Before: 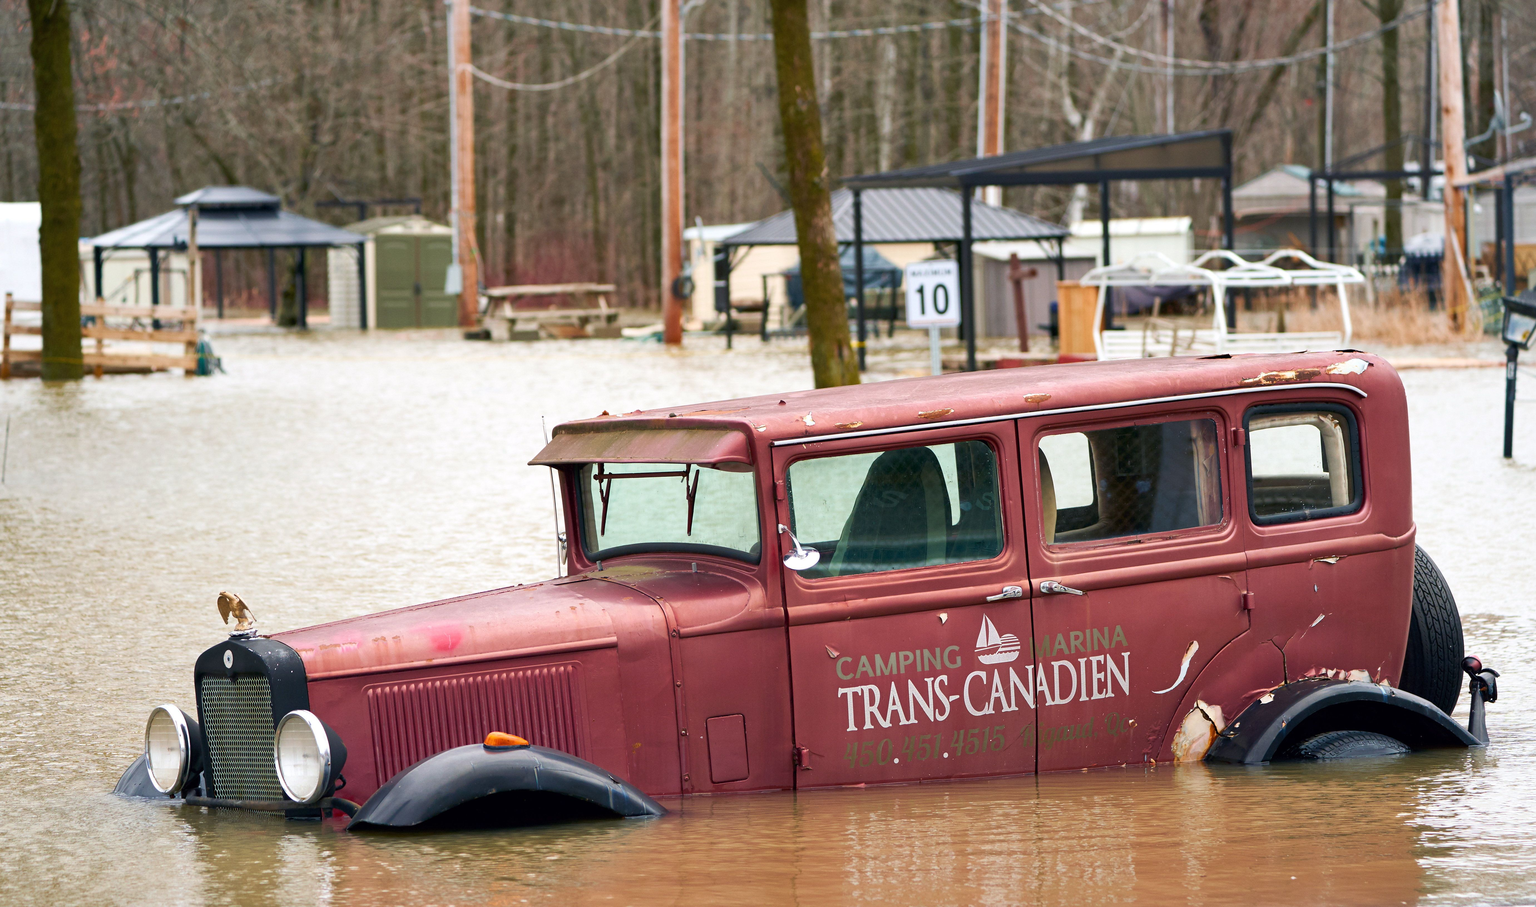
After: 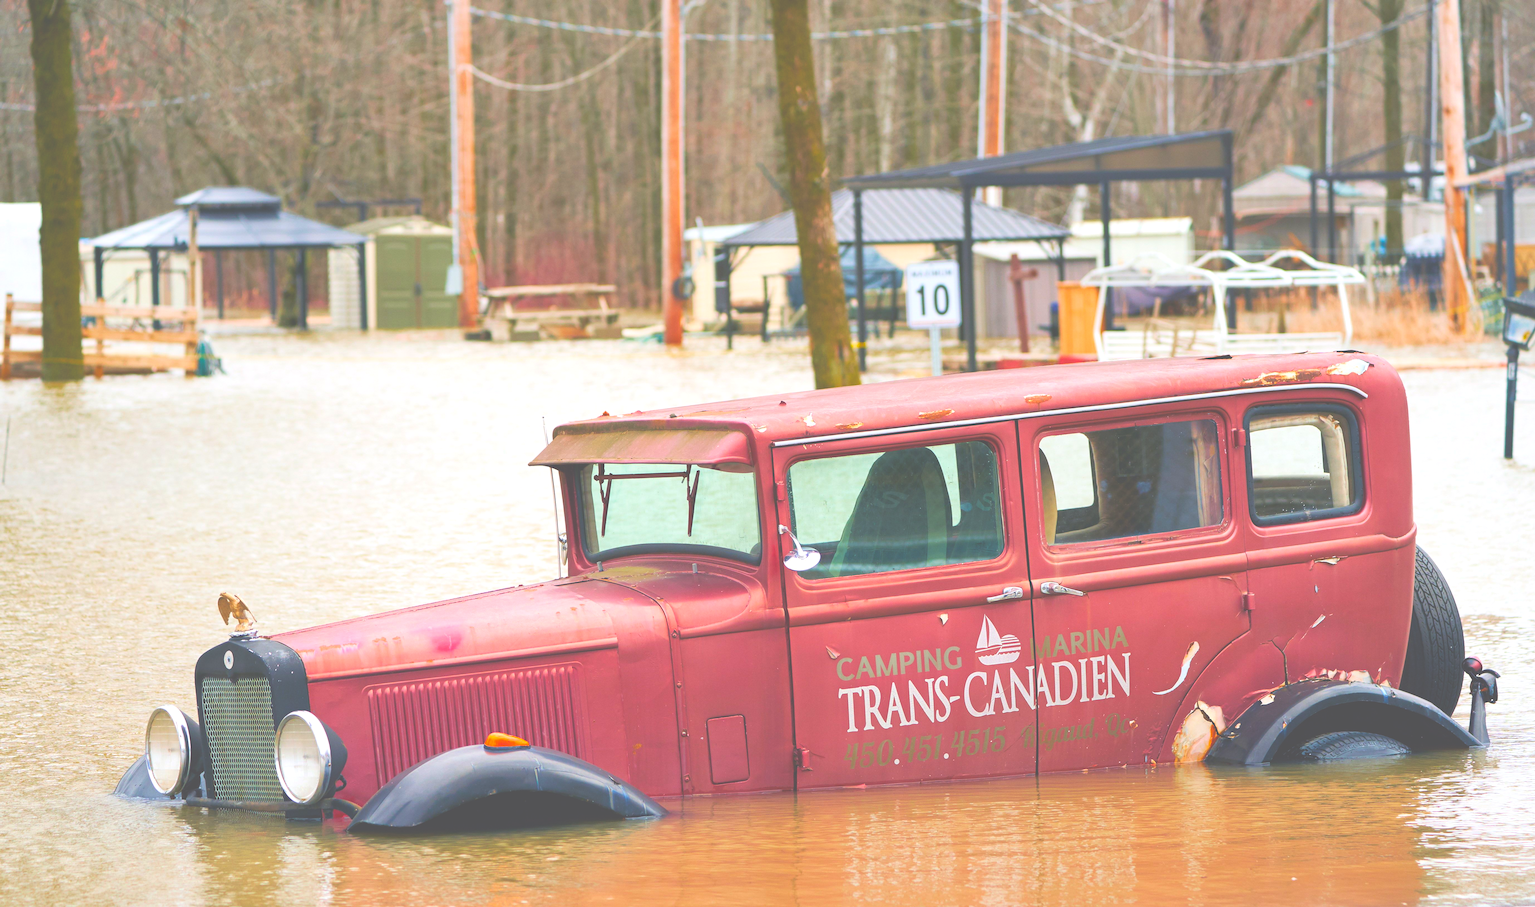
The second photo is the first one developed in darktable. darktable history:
exposure: black level correction -0.041, exposure 0.064 EV, compensate highlight preservation false
levels: levels [0.093, 0.434, 0.988]
color balance rgb: perceptual saturation grading › global saturation 20%, global vibrance 20%
